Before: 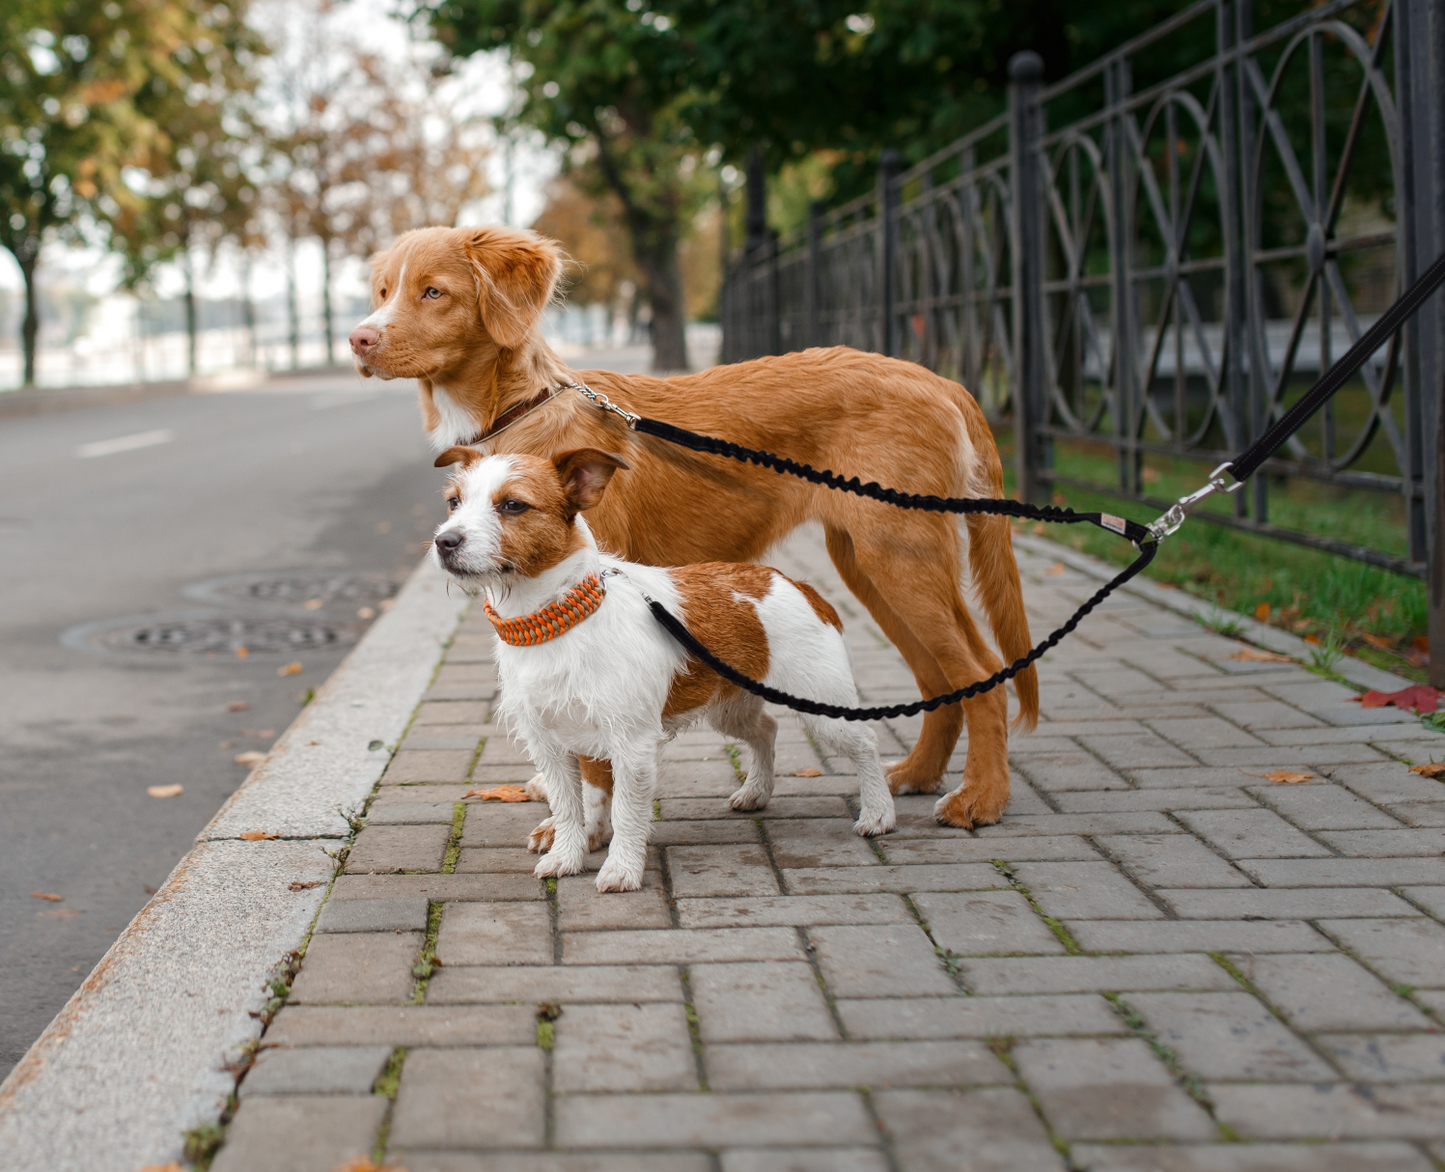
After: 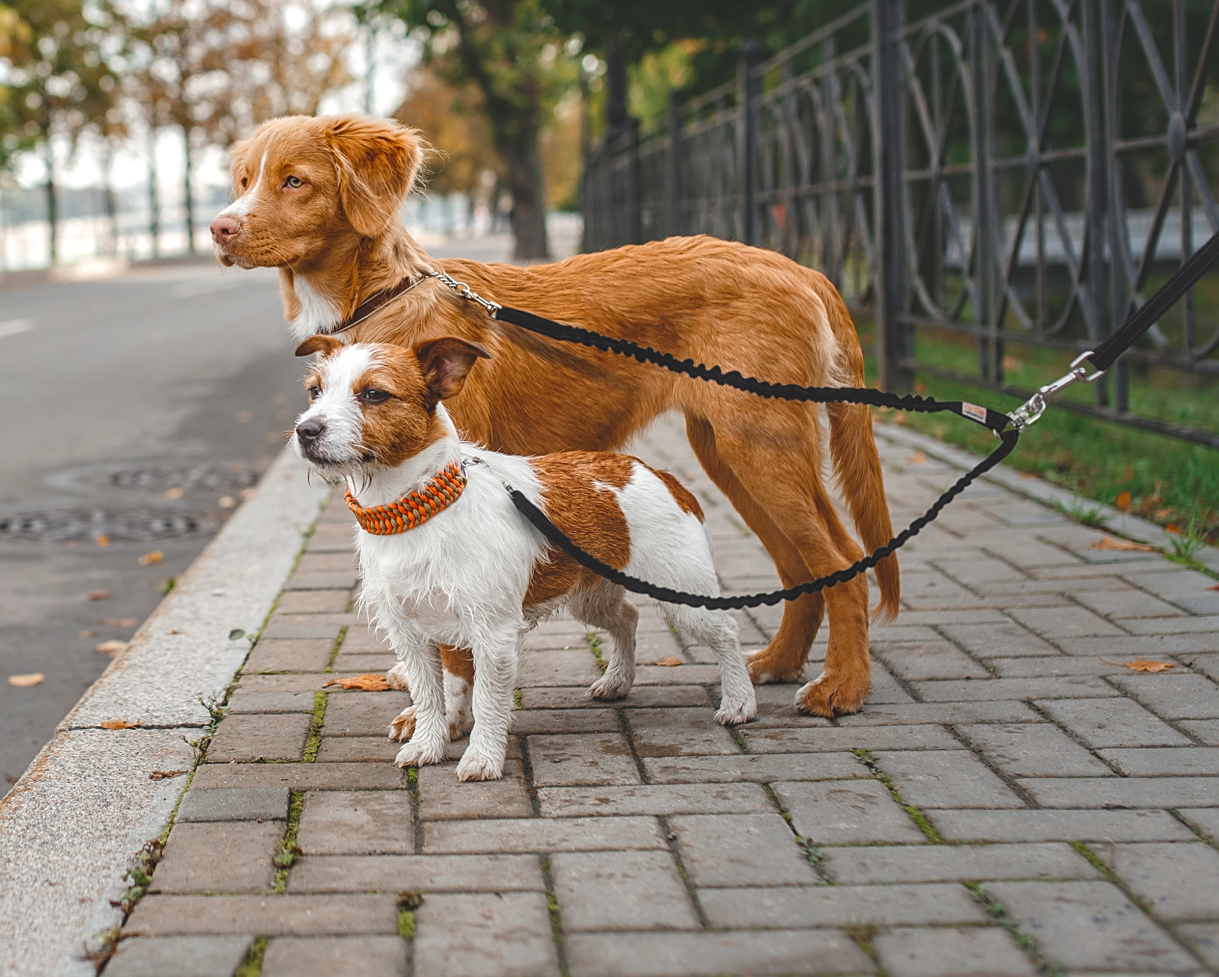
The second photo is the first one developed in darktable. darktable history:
color balance rgb: perceptual saturation grading › global saturation 19.512%, global vibrance 20%
levels: mode automatic, levels [0.044, 0.475, 0.791]
crop and rotate: left 9.674%, top 9.638%, right 5.937%, bottom 6.943%
exposure: black level correction -0.025, exposure -0.118 EV, compensate highlight preservation false
local contrast: detail 130%
sharpen: on, module defaults
